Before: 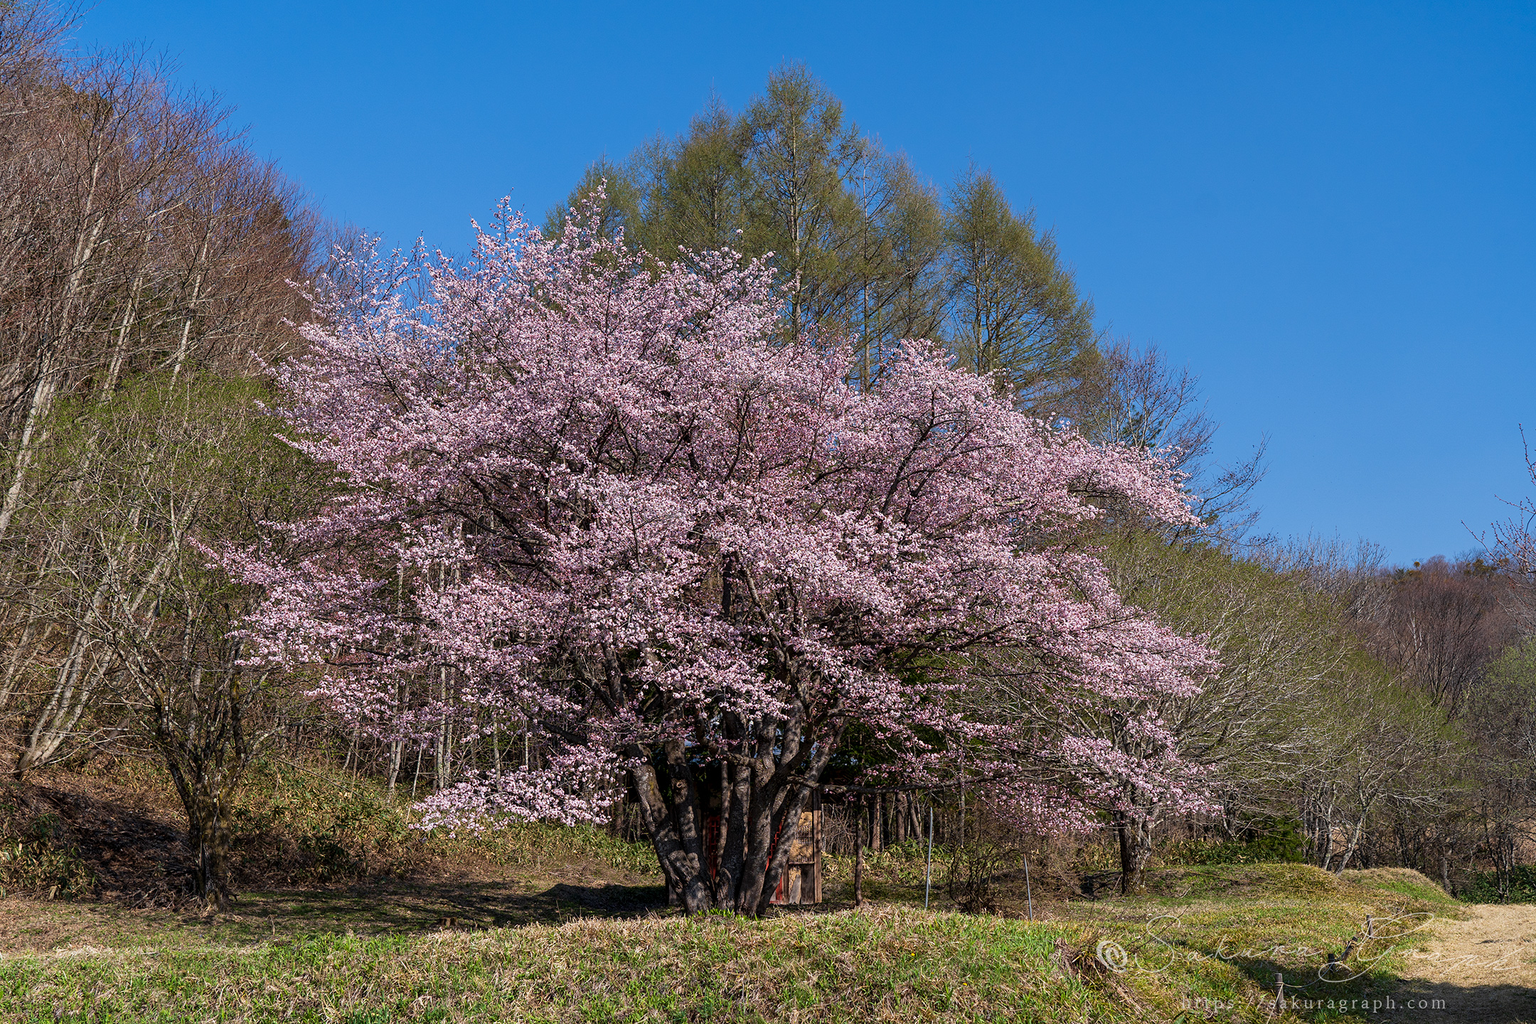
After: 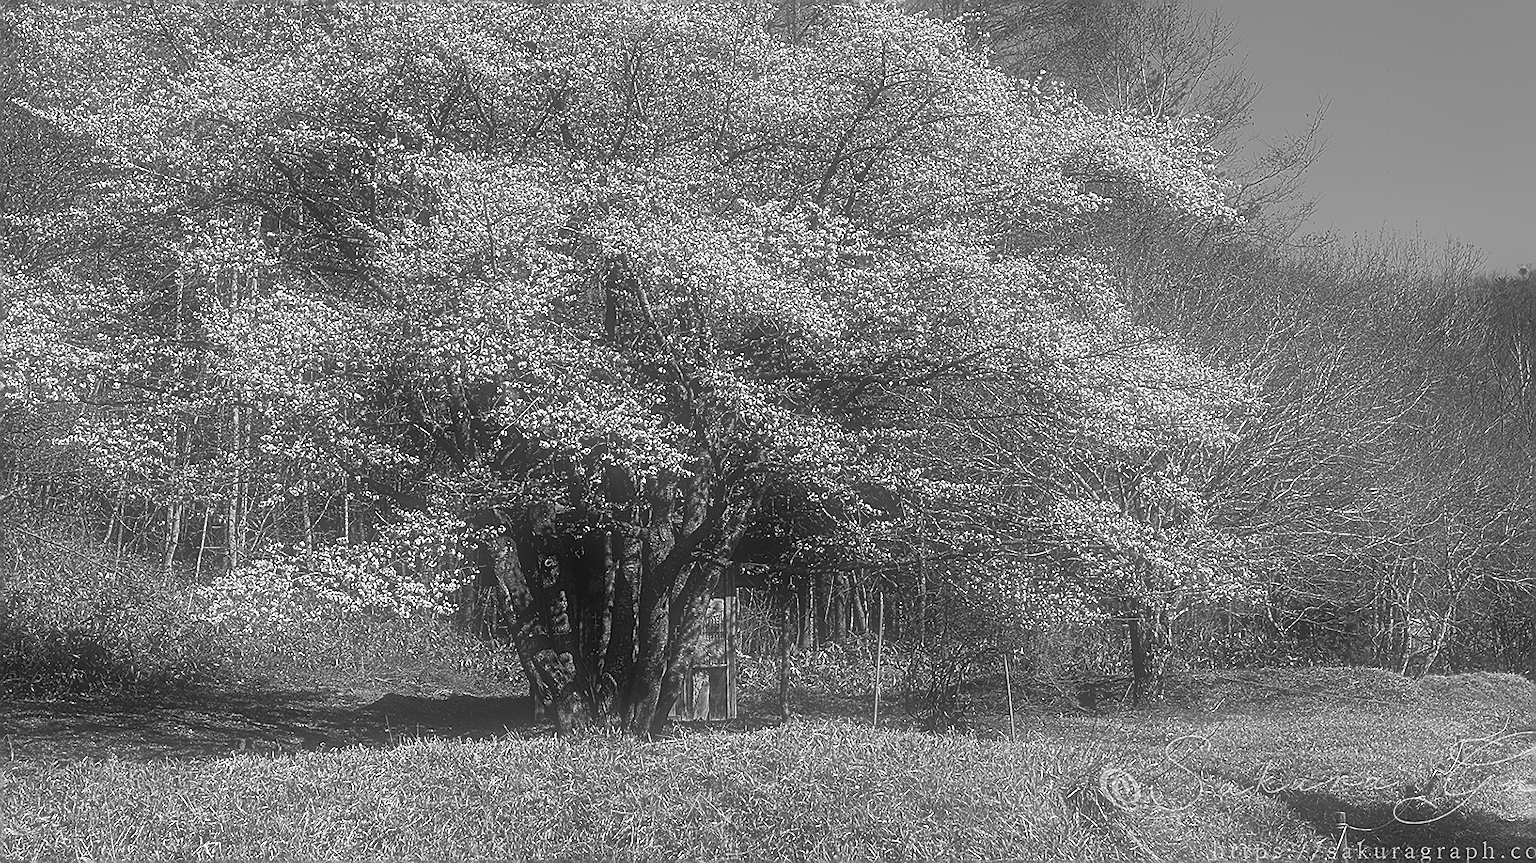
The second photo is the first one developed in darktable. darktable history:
crop and rotate: left 17.299%, top 35.115%, right 7.015%, bottom 1.024%
sharpen: radius 1.4, amount 1.25, threshold 0.7
monochrome: a 32, b 64, size 2.3, highlights 1
soften: size 60.24%, saturation 65.46%, brightness 0.506 EV, mix 25.7%
